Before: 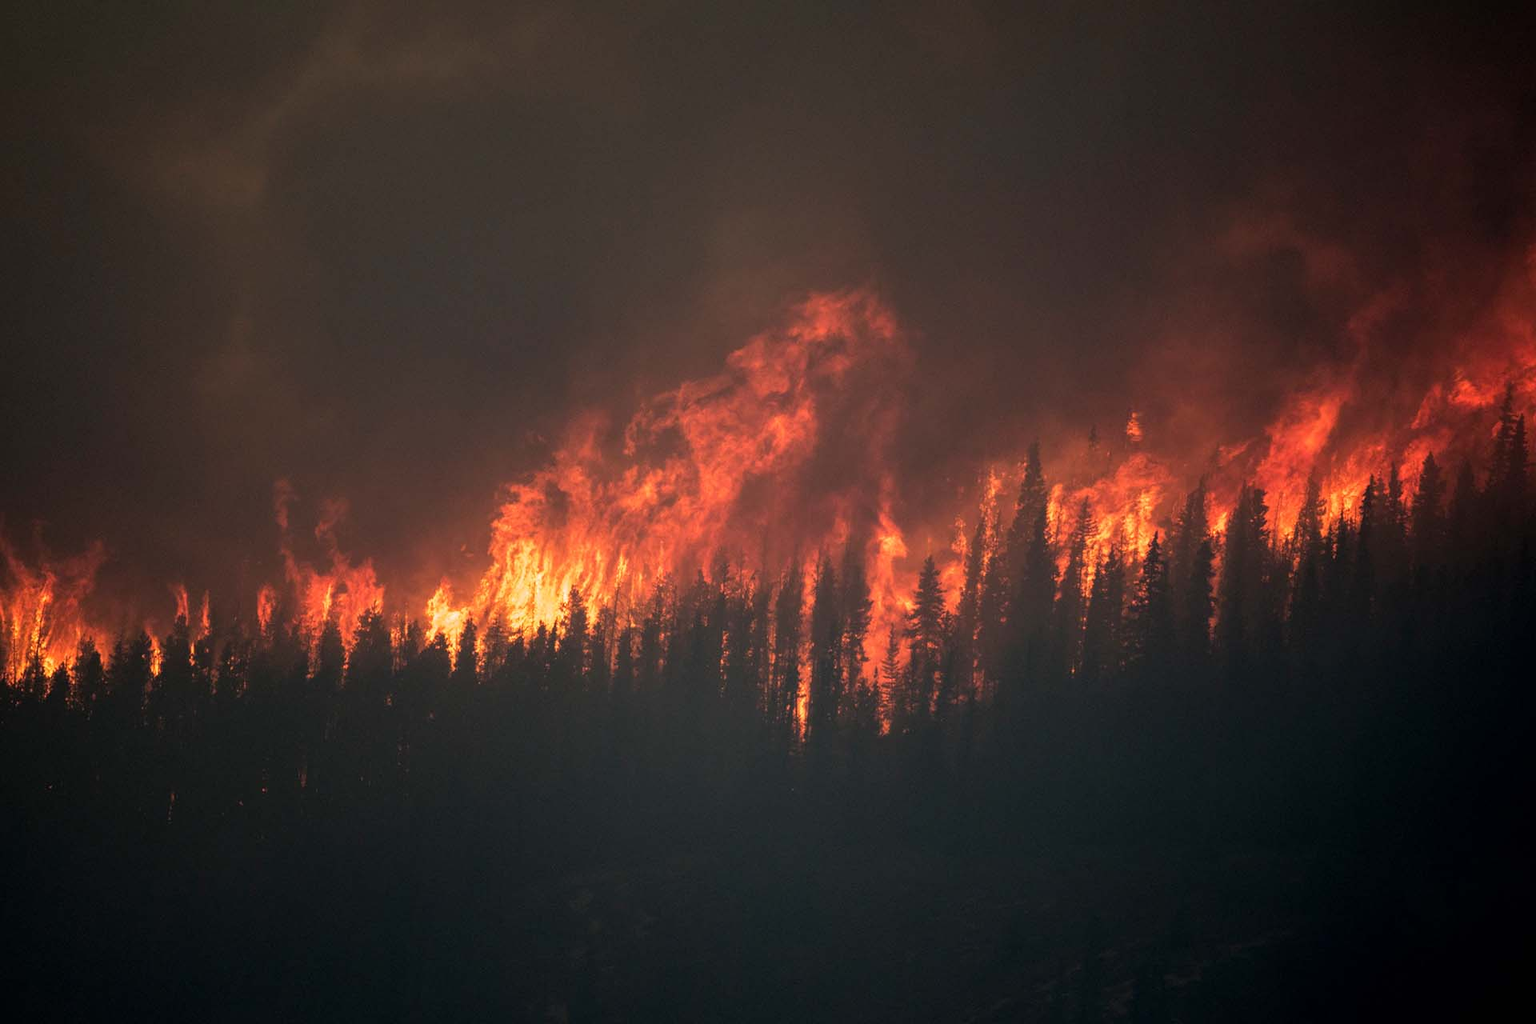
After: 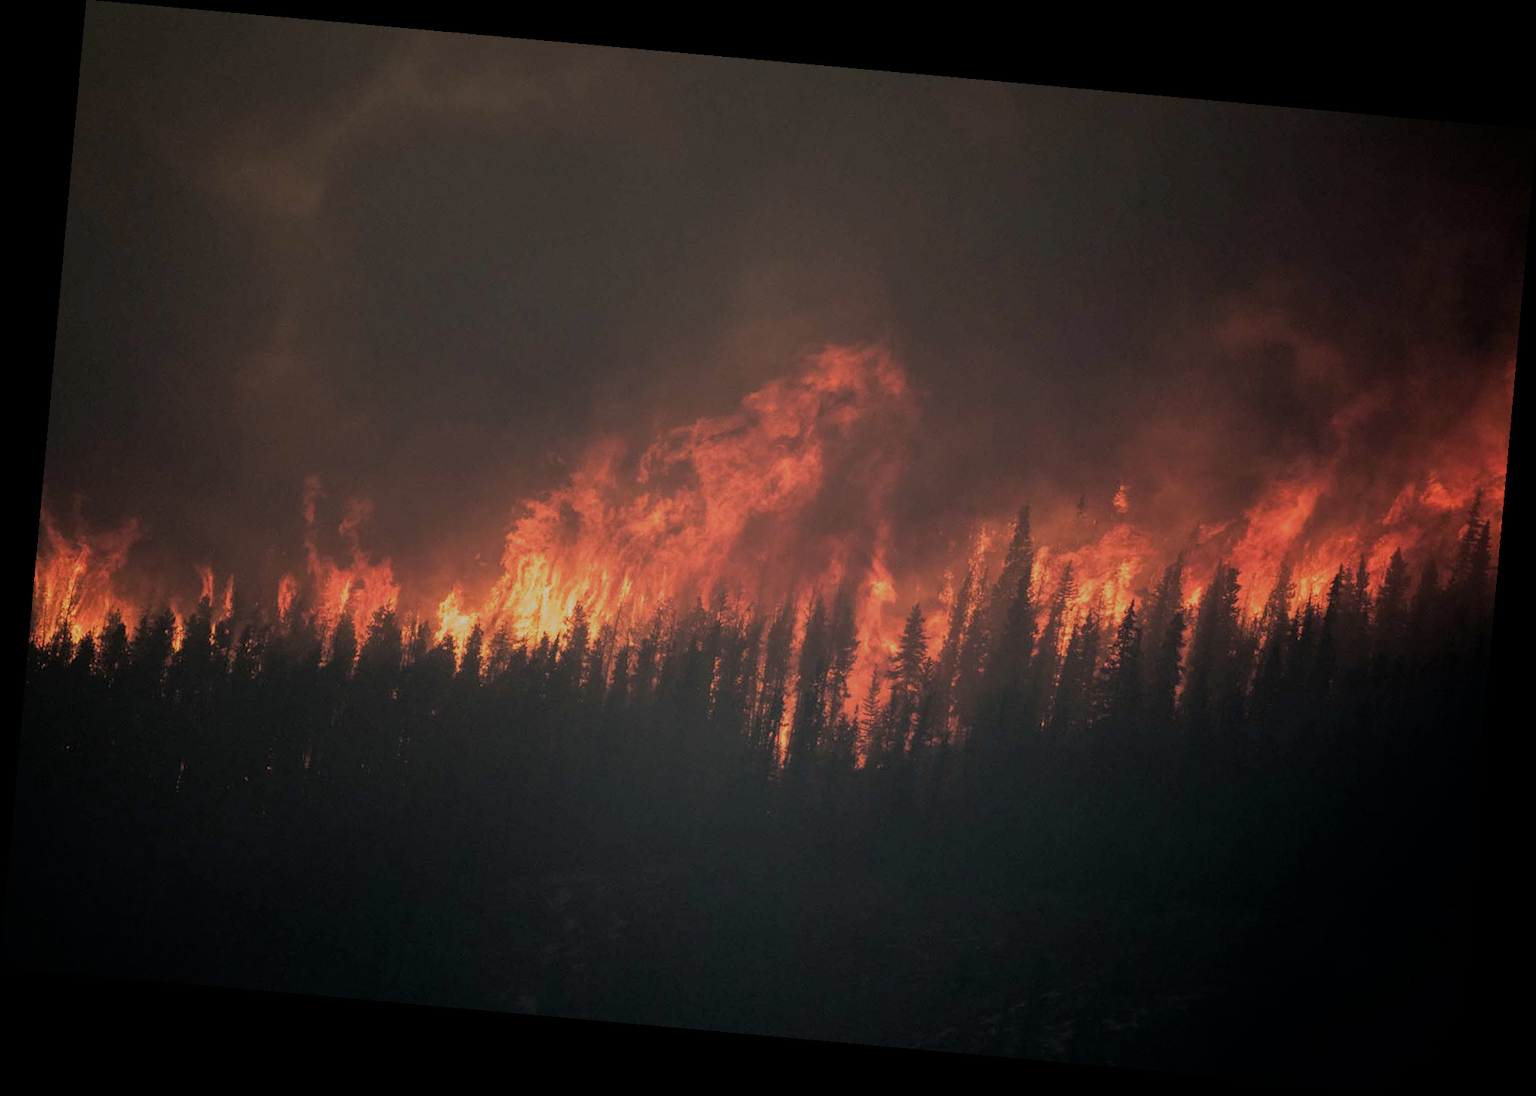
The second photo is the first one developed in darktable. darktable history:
filmic rgb: black relative exposure -7.65 EV, white relative exposure 4.56 EV, hardness 3.61
rotate and perspective: rotation 5.12°, automatic cropping off
color balance: contrast -15%
